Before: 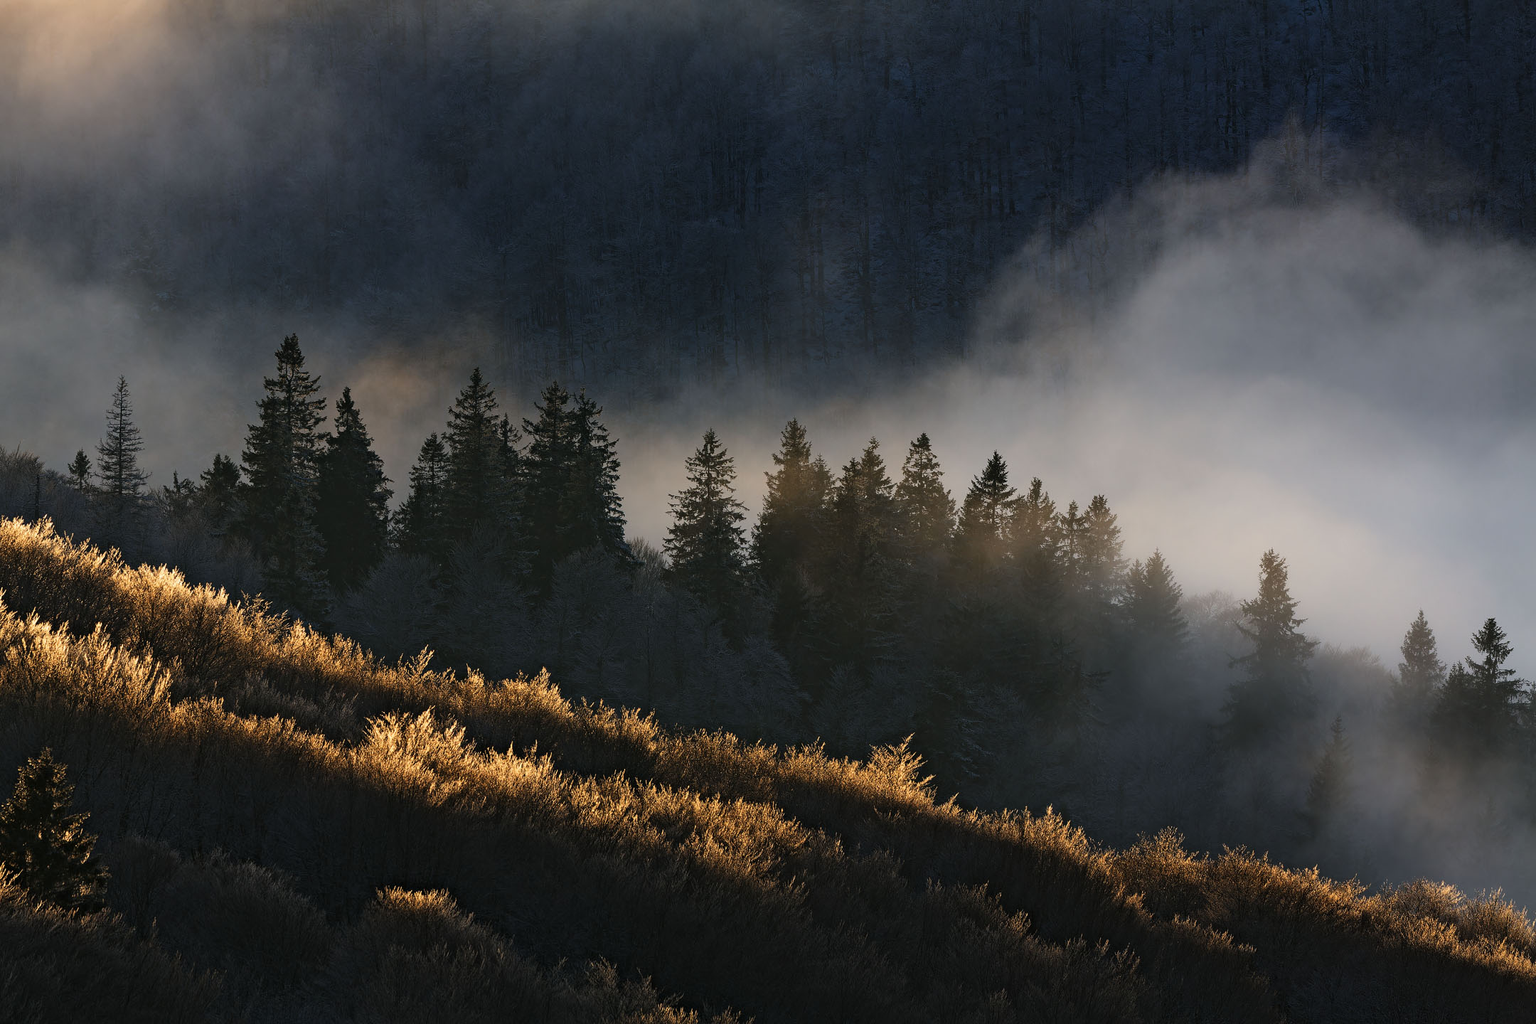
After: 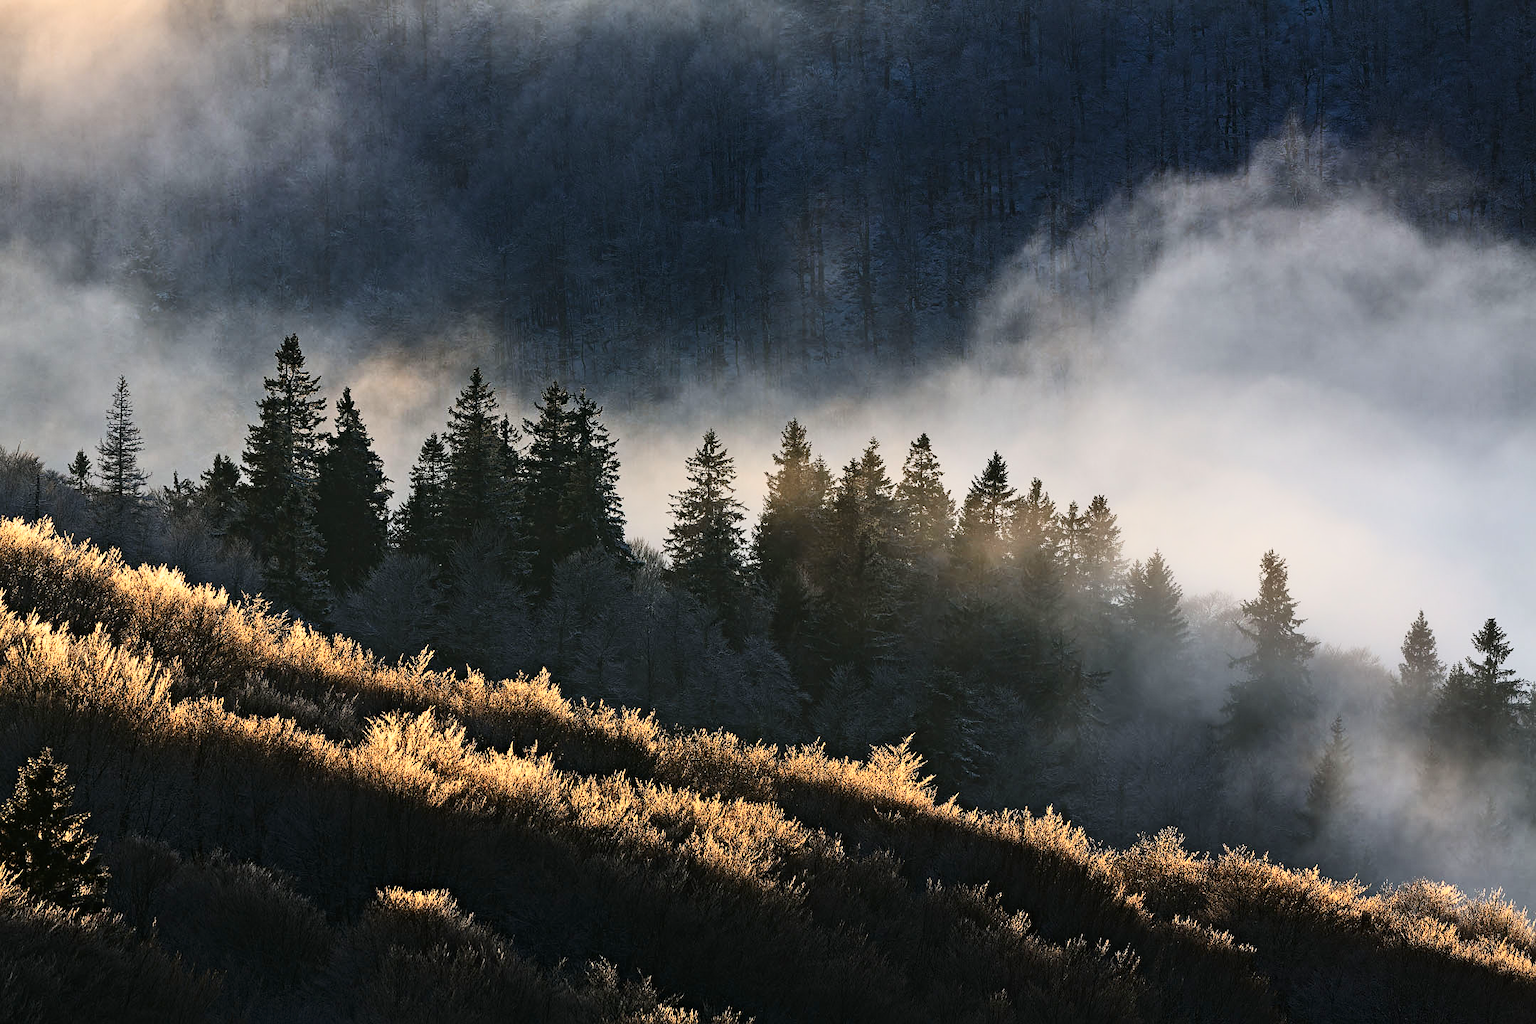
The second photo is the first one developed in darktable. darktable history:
tone equalizer: -7 EV 0.156 EV, -6 EV 0.602 EV, -5 EV 1.15 EV, -4 EV 1.36 EV, -3 EV 1.13 EV, -2 EV 0.6 EV, -1 EV 0.154 EV
contrast brightness saturation: contrast 0.386, brightness 0.112
sharpen: amount 0.216
